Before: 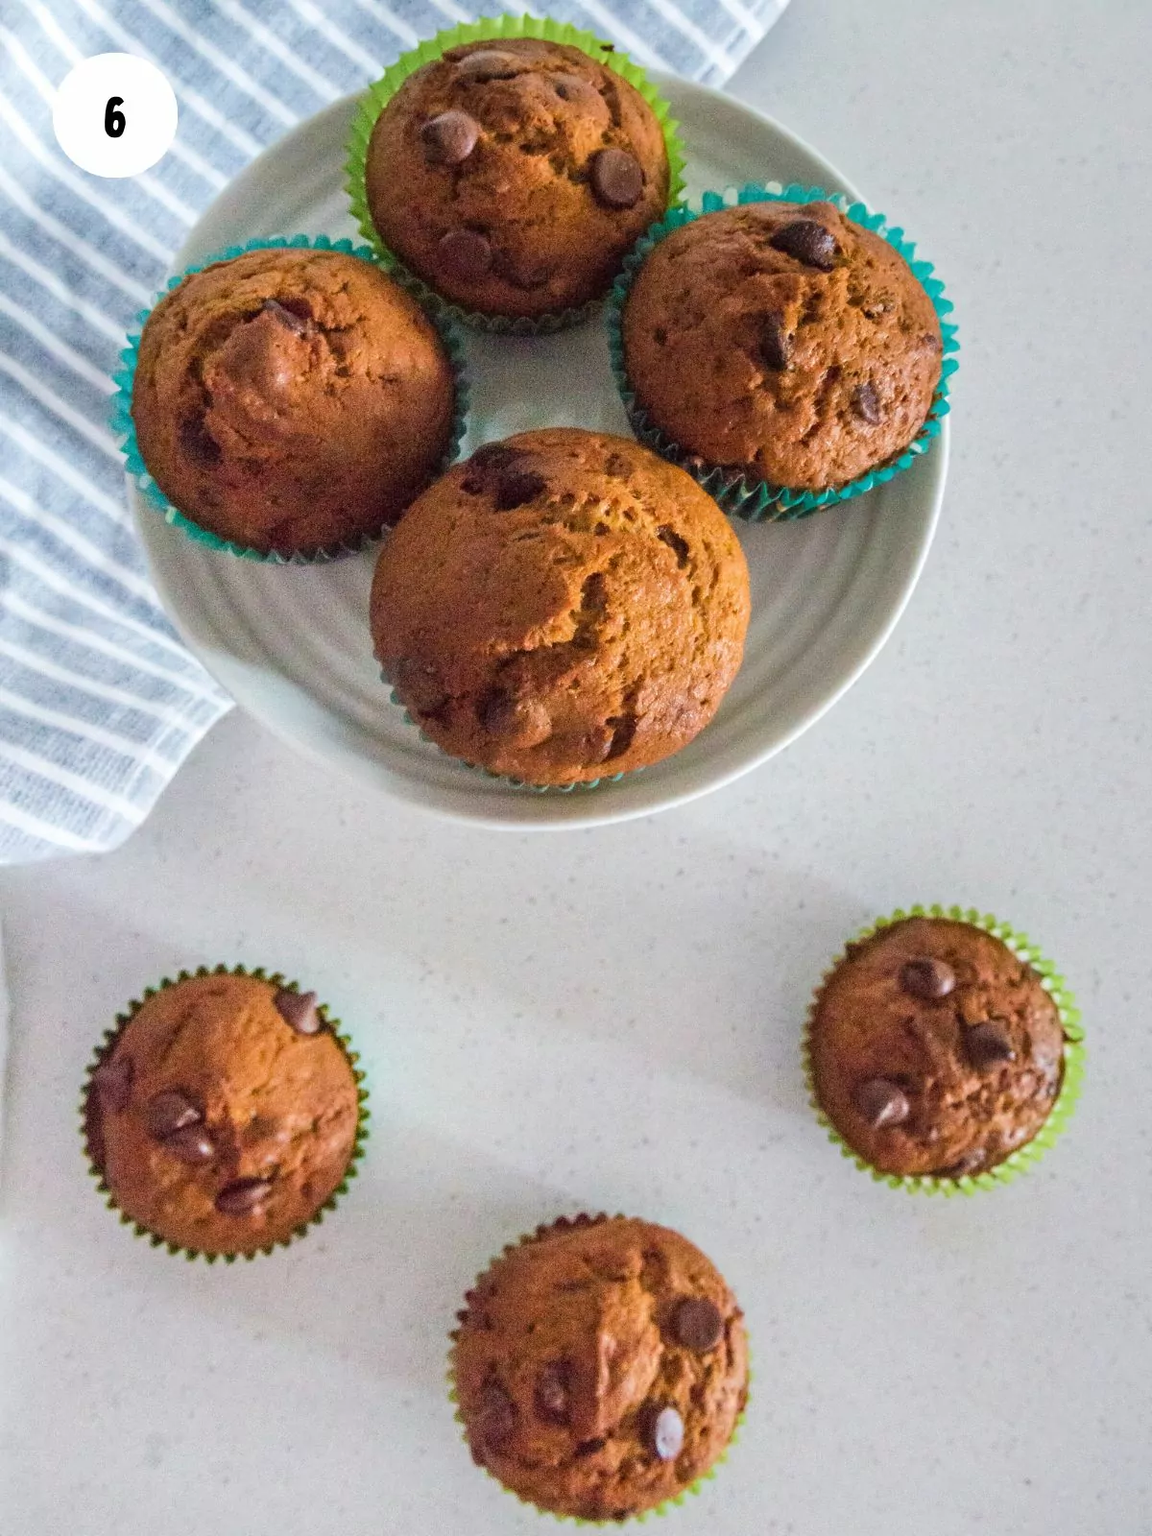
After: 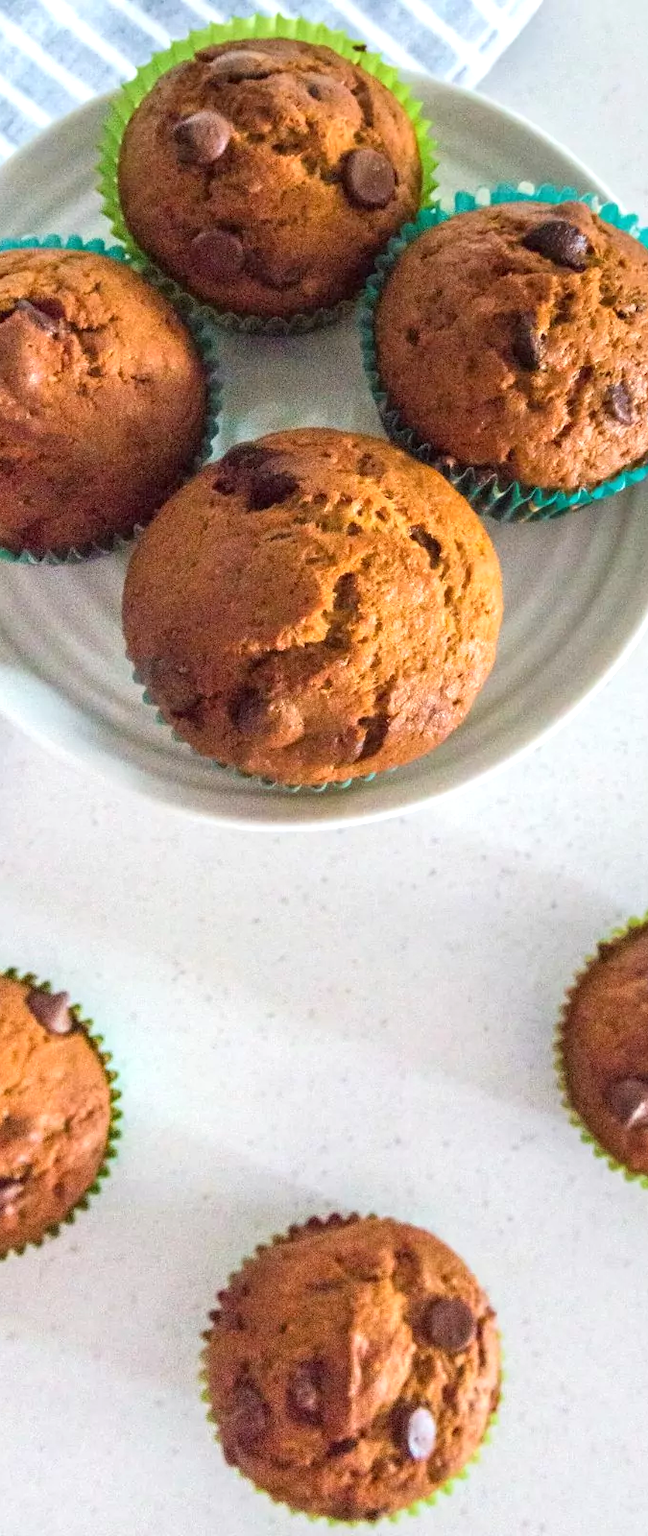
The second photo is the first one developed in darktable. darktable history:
crop: left 21.527%, right 22.215%
exposure: black level correction 0.001, exposure 0.499 EV, compensate highlight preservation false
